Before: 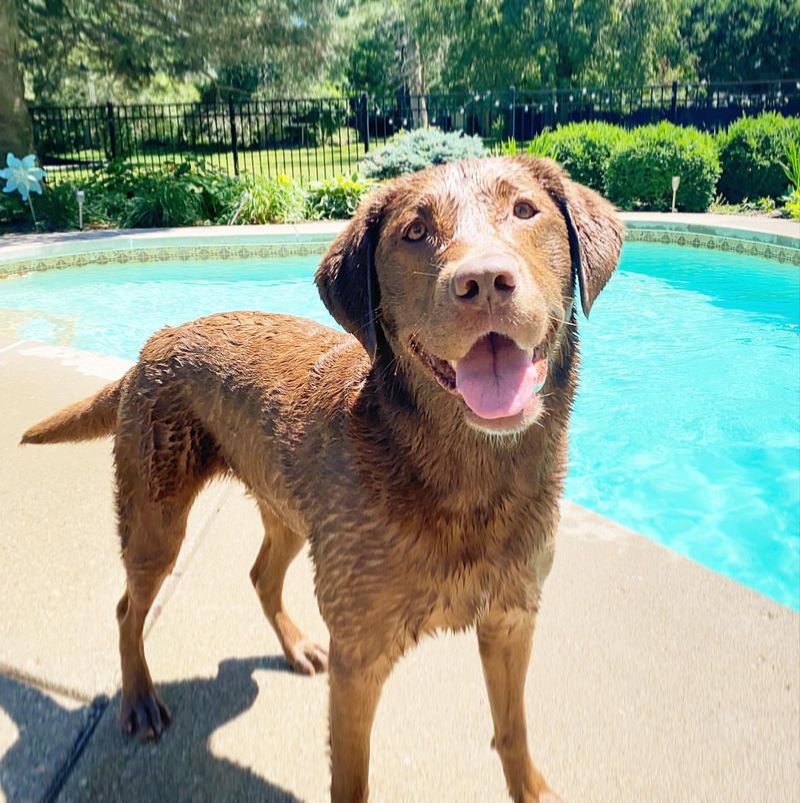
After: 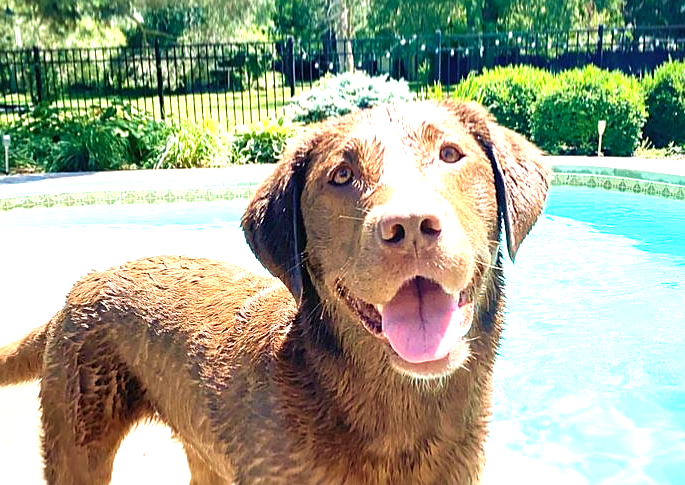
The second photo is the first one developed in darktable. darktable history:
crop and rotate: left 9.345%, top 7.22%, right 4.982%, bottom 32.331%
exposure: exposure 0.781 EV, compensate highlight preservation false
velvia: on, module defaults
sharpen: radius 1.559, amount 0.373, threshold 1.271
